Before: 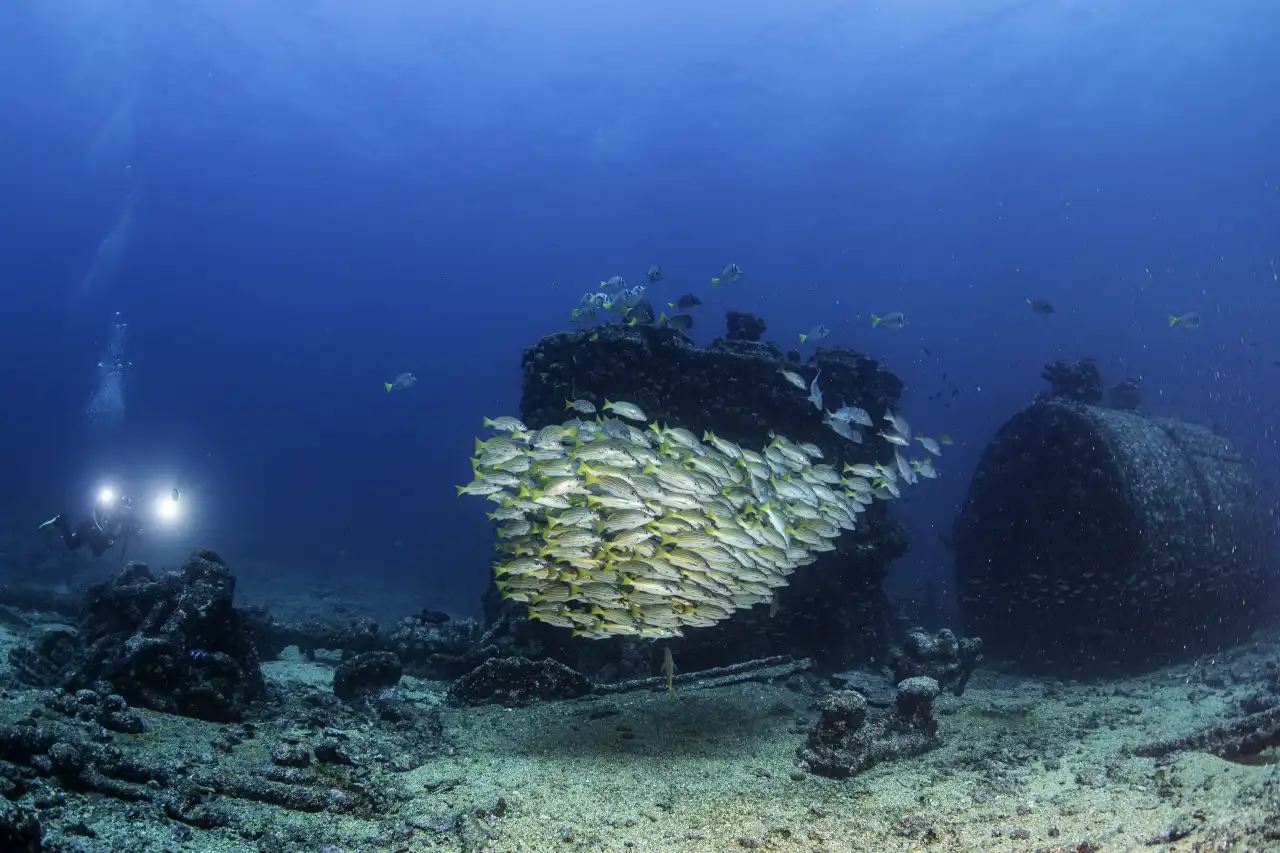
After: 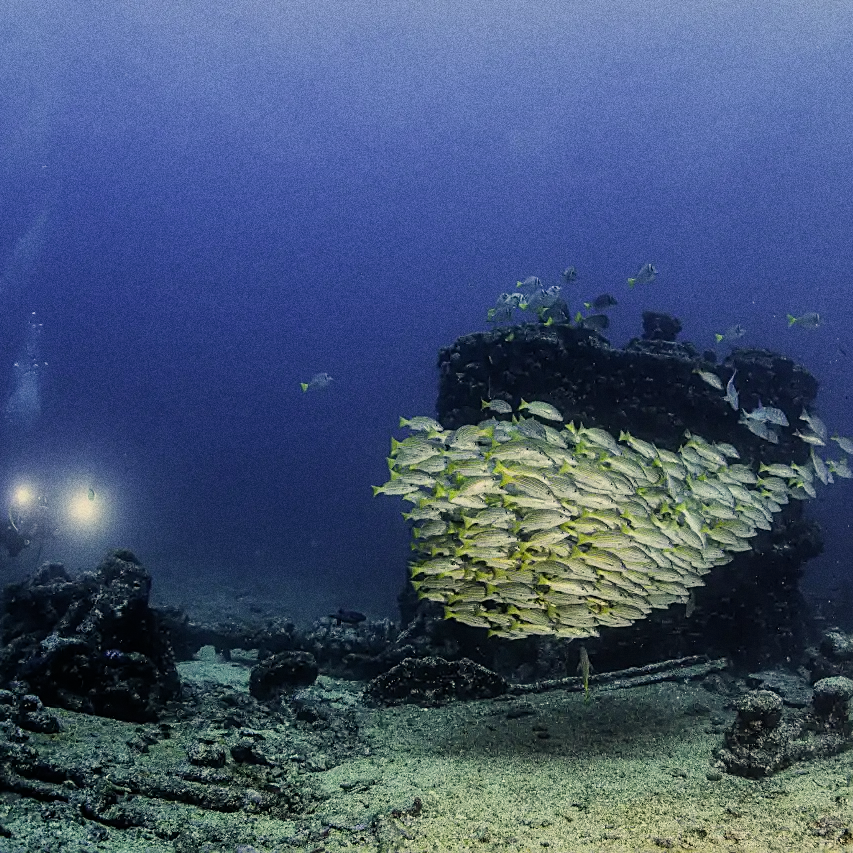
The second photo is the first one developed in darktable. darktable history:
crop and rotate: left 6.617%, right 26.717%
color correction: highlights a* 1.39, highlights b* 17.83
sharpen: on, module defaults
exposure: compensate highlight preservation false
filmic rgb: white relative exposure 3.85 EV, hardness 4.3
grain: coarseness 0.09 ISO, strength 40%
